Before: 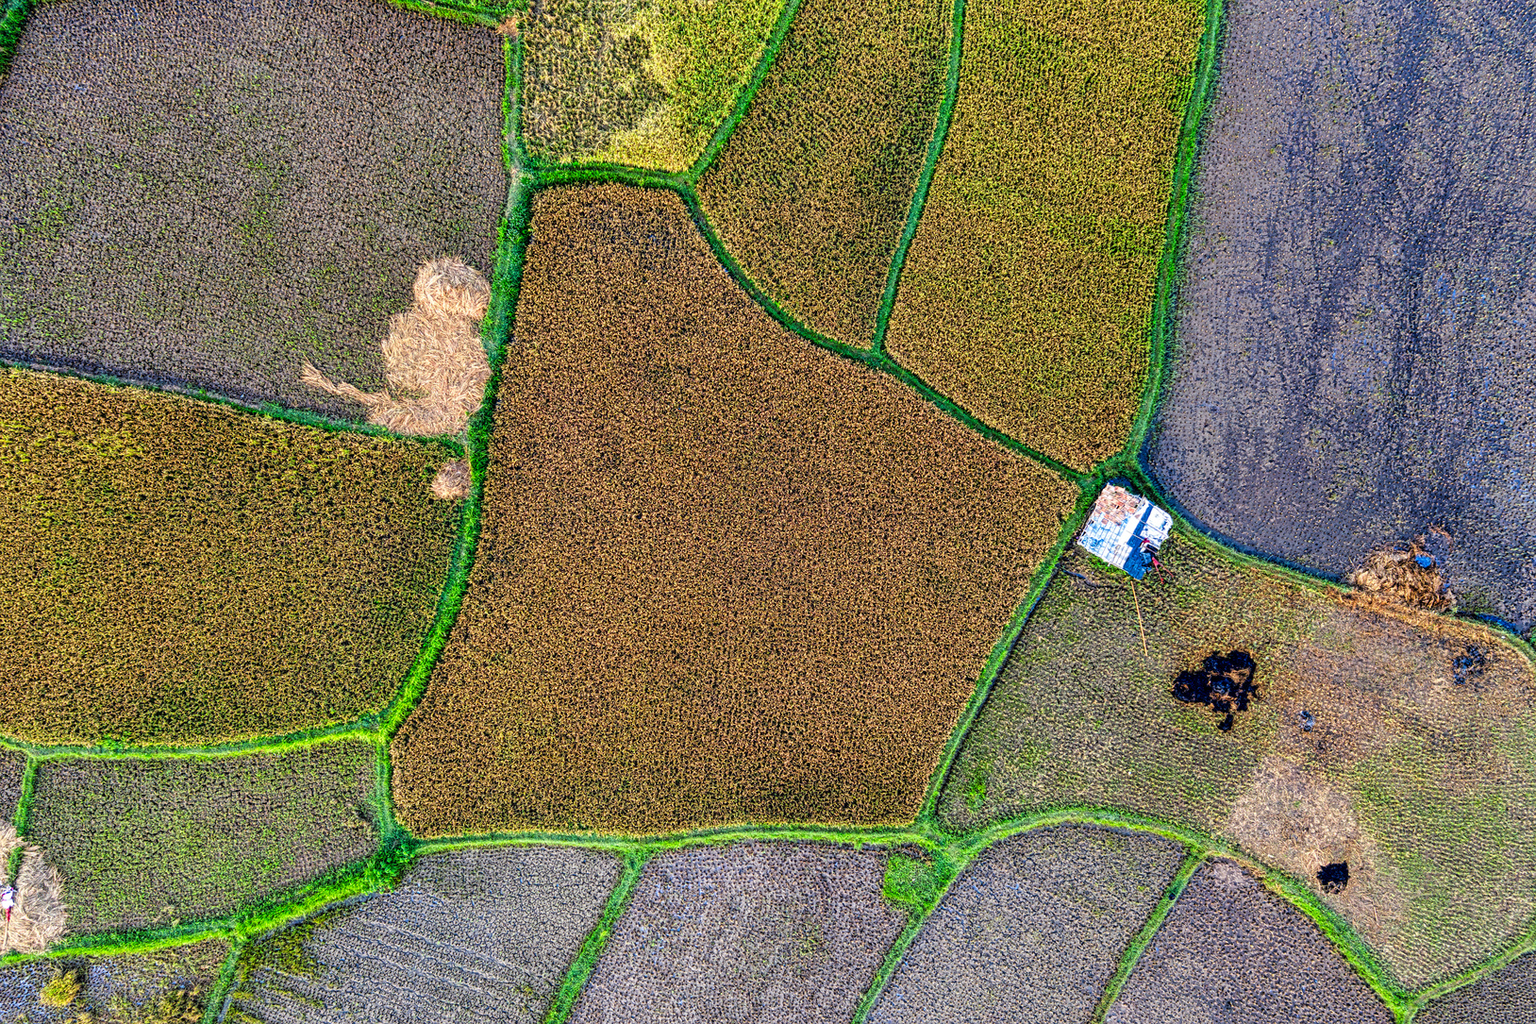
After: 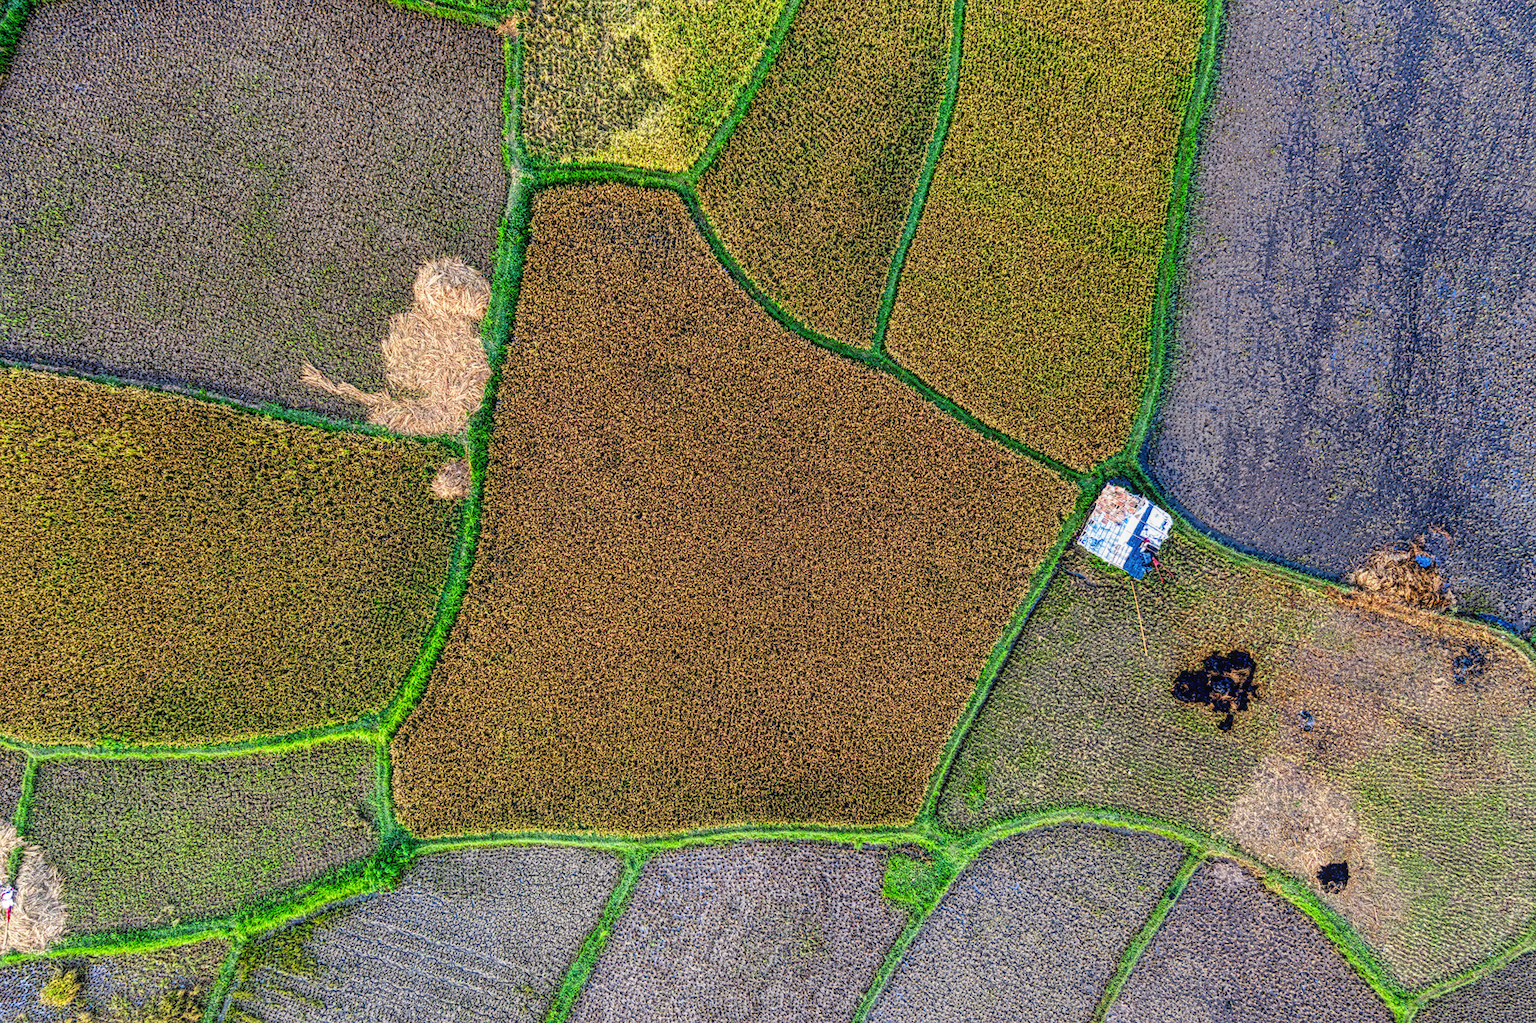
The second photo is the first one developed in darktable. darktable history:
contrast equalizer: octaves 7, y [[0.6 ×6], [0.55 ×6], [0 ×6], [0 ×6], [0 ×6]], mix -0.3
local contrast: on, module defaults
